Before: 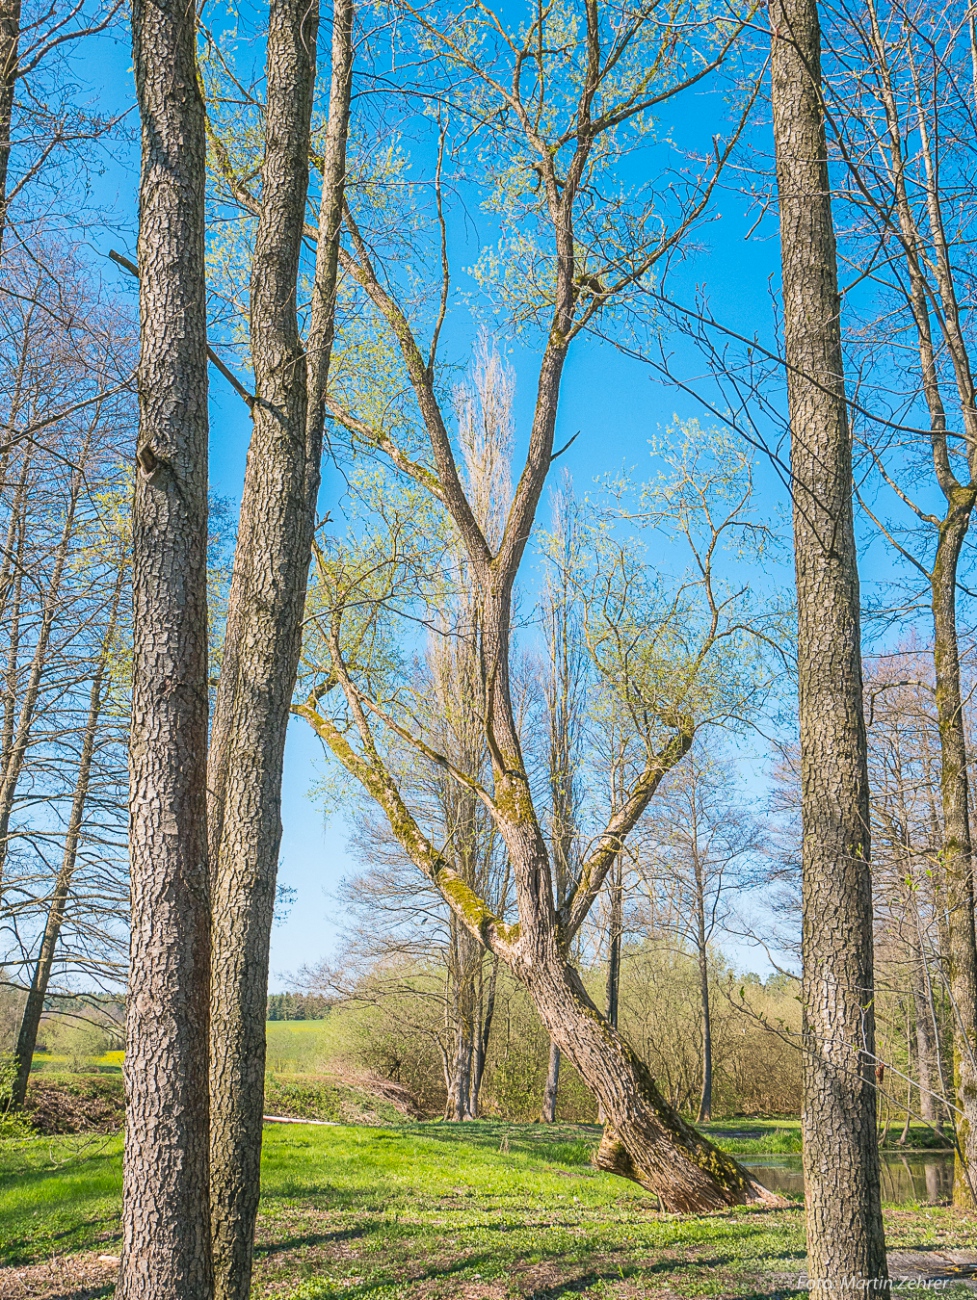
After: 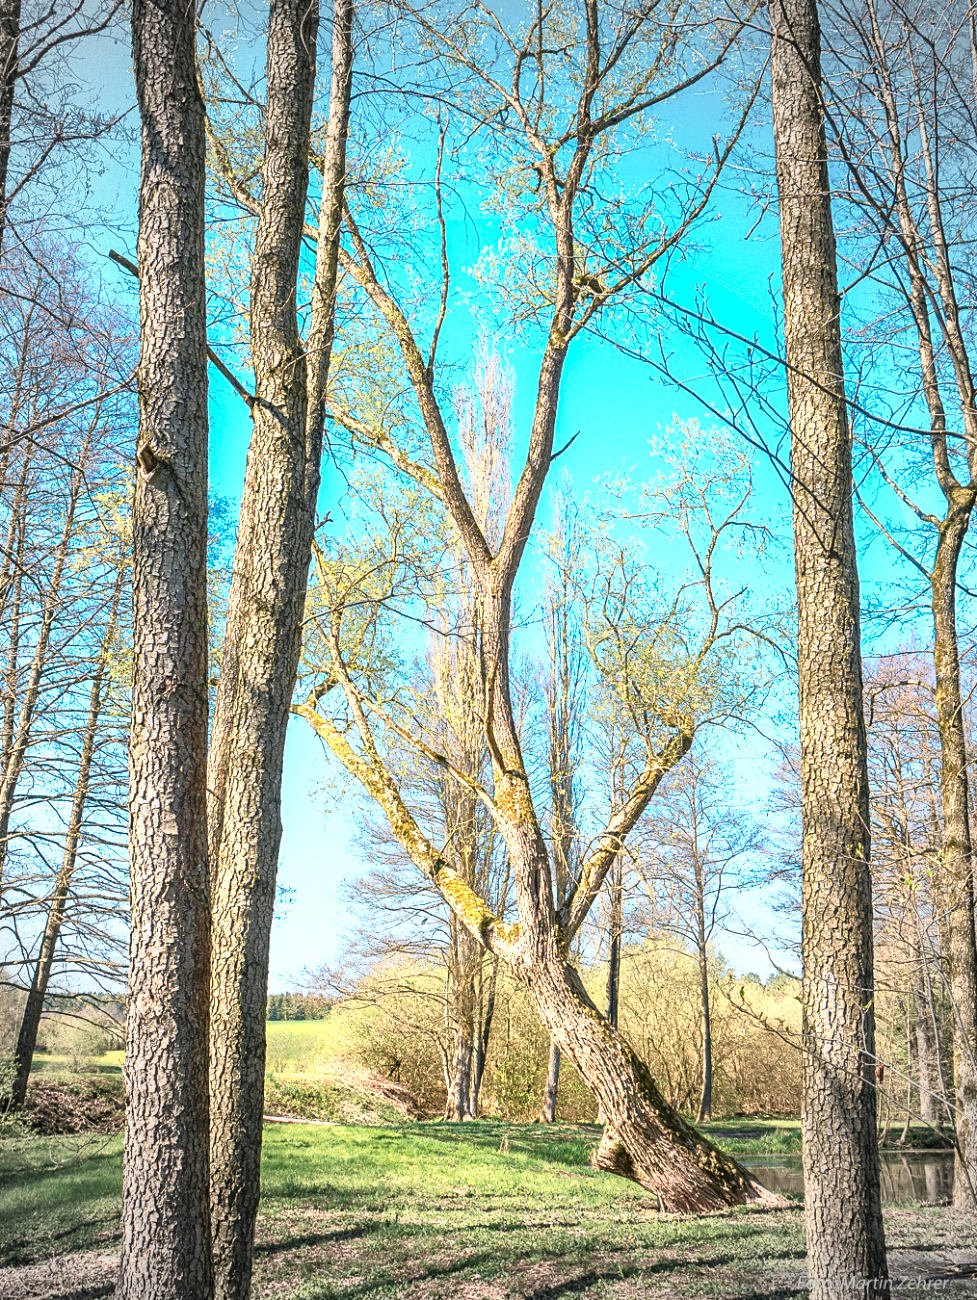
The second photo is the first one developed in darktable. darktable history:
vignetting: fall-off start 67.15%, brightness -0.442, saturation -0.691, width/height ratio 1.011, unbound false
color zones: curves: ch0 [(0.018, 0.548) (0.197, 0.654) (0.425, 0.447) (0.605, 0.658) (0.732, 0.579)]; ch1 [(0.105, 0.531) (0.224, 0.531) (0.386, 0.39) (0.618, 0.456) (0.732, 0.456) (0.956, 0.421)]; ch2 [(0.039, 0.583) (0.215, 0.465) (0.399, 0.544) (0.465, 0.548) (0.614, 0.447) (0.724, 0.43) (0.882, 0.623) (0.956, 0.632)]
tone curve: curves: ch0 [(0, 0.01) (0.037, 0.032) (0.131, 0.108) (0.275, 0.286) (0.483, 0.517) (0.61, 0.661) (0.697, 0.768) (0.797, 0.876) (0.888, 0.952) (0.997, 0.995)]; ch1 [(0, 0) (0.312, 0.262) (0.425, 0.402) (0.5, 0.5) (0.527, 0.532) (0.556, 0.585) (0.683, 0.706) (0.746, 0.77) (1, 1)]; ch2 [(0, 0) (0.223, 0.185) (0.333, 0.284) (0.432, 0.4) (0.502, 0.502) (0.525, 0.527) (0.545, 0.564) (0.587, 0.613) (0.636, 0.654) (0.711, 0.729) (0.845, 0.855) (0.998, 0.977)], color space Lab, independent channels, preserve colors none
